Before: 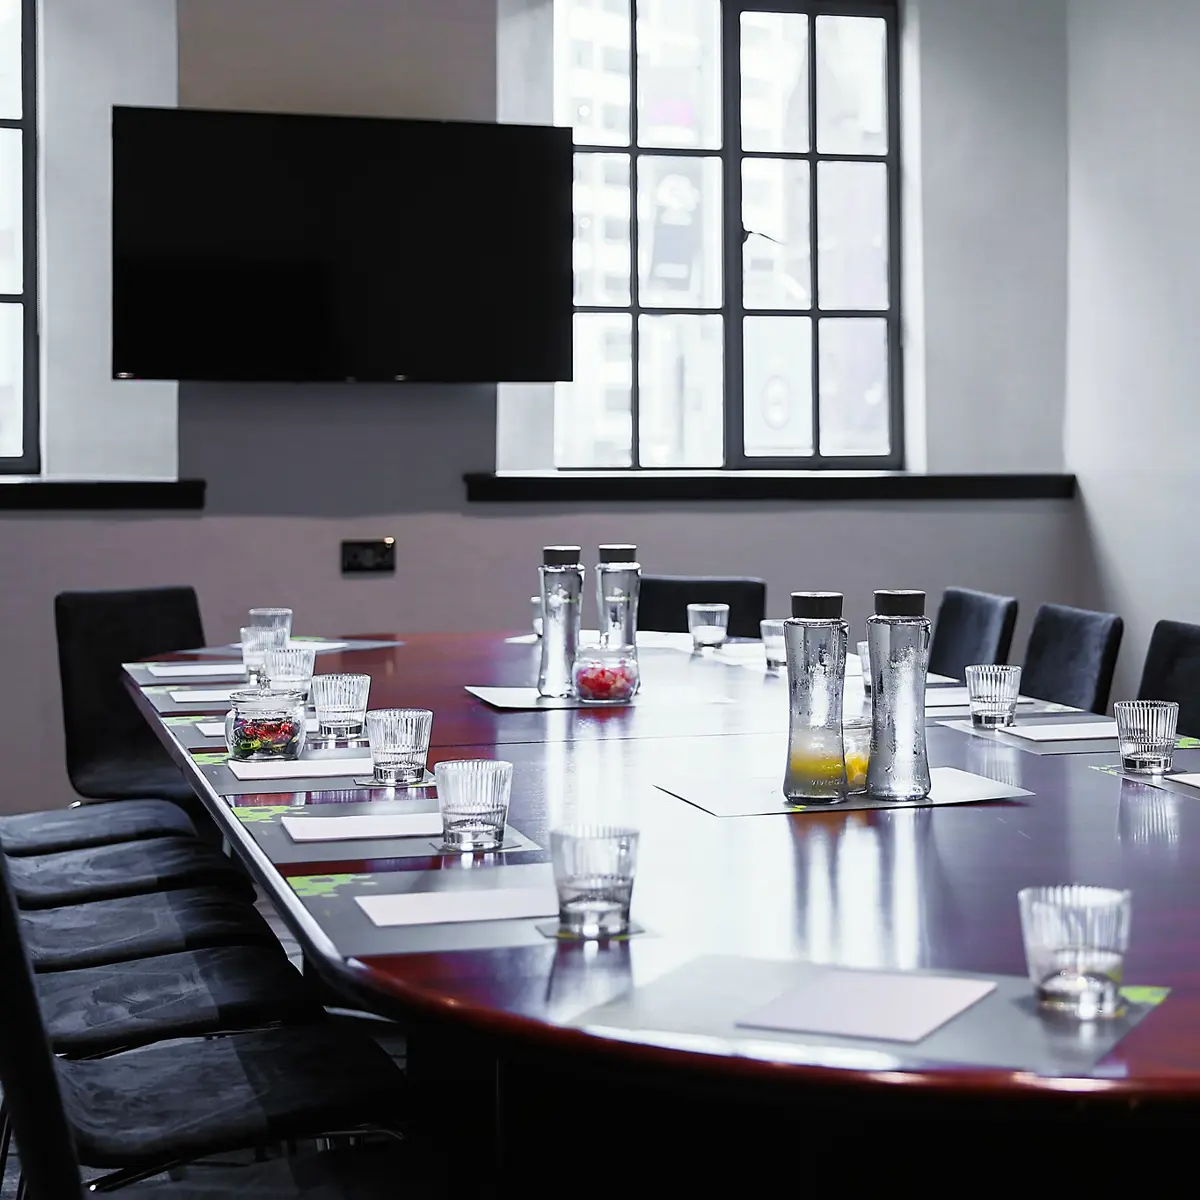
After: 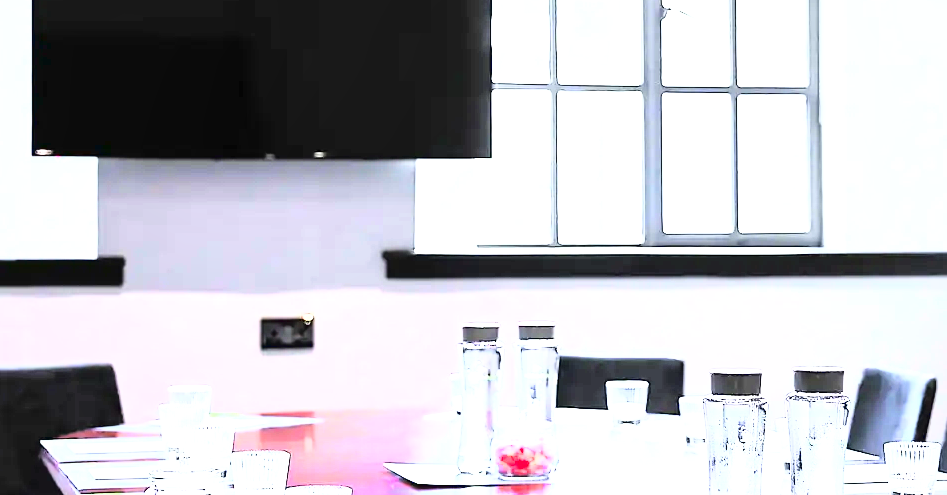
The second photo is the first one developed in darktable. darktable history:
tone curve: curves: ch0 [(0, 0.023) (0.087, 0.065) (0.184, 0.168) (0.45, 0.54) (0.57, 0.683) (0.722, 0.825) (0.877, 0.948) (1, 1)]; ch1 [(0, 0) (0.388, 0.369) (0.447, 0.447) (0.505, 0.5) (0.534, 0.528) (0.573, 0.583) (0.663, 0.68) (1, 1)]; ch2 [(0, 0) (0.314, 0.223) (0.427, 0.405) (0.492, 0.505) (0.531, 0.55) (0.589, 0.599) (1, 1)], color space Lab, linked channels, preserve colors none
exposure: black level correction 0.001, exposure 1.646 EV, compensate highlight preservation false
base curve: curves: ch0 [(0, 0) (0.018, 0.026) (0.143, 0.37) (0.33, 0.731) (0.458, 0.853) (0.735, 0.965) (0.905, 0.986) (1, 1)]
crop: left 6.809%, top 18.63%, right 14.273%, bottom 39.899%
local contrast: mode bilateral grid, contrast 25, coarseness 59, detail 152%, midtone range 0.2
